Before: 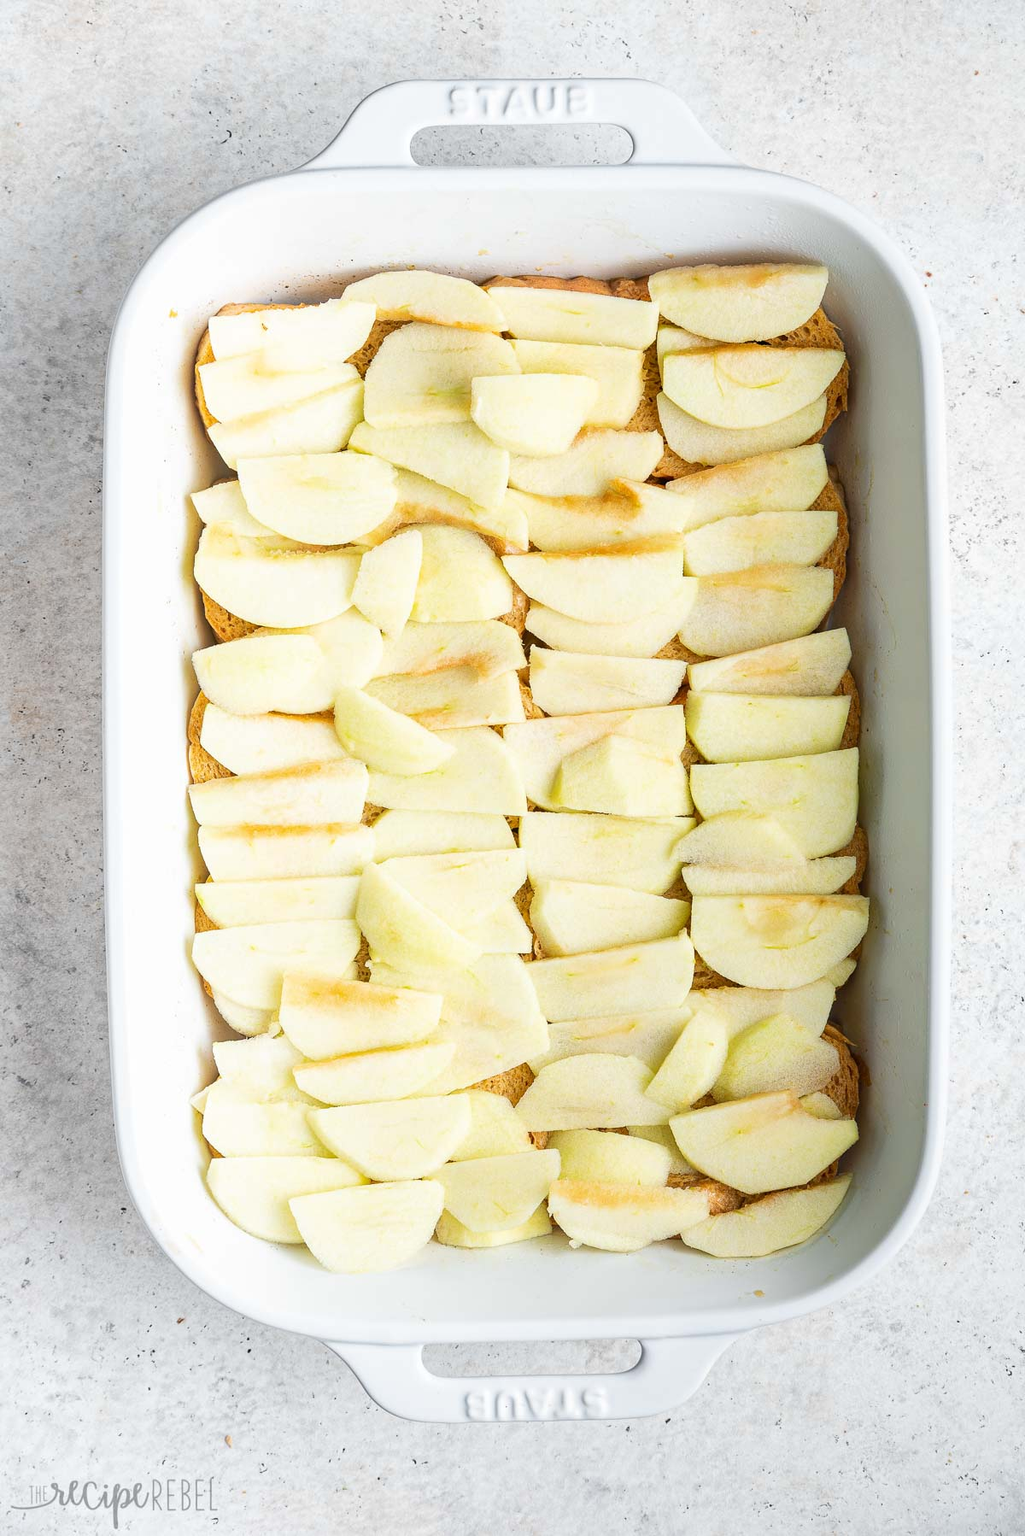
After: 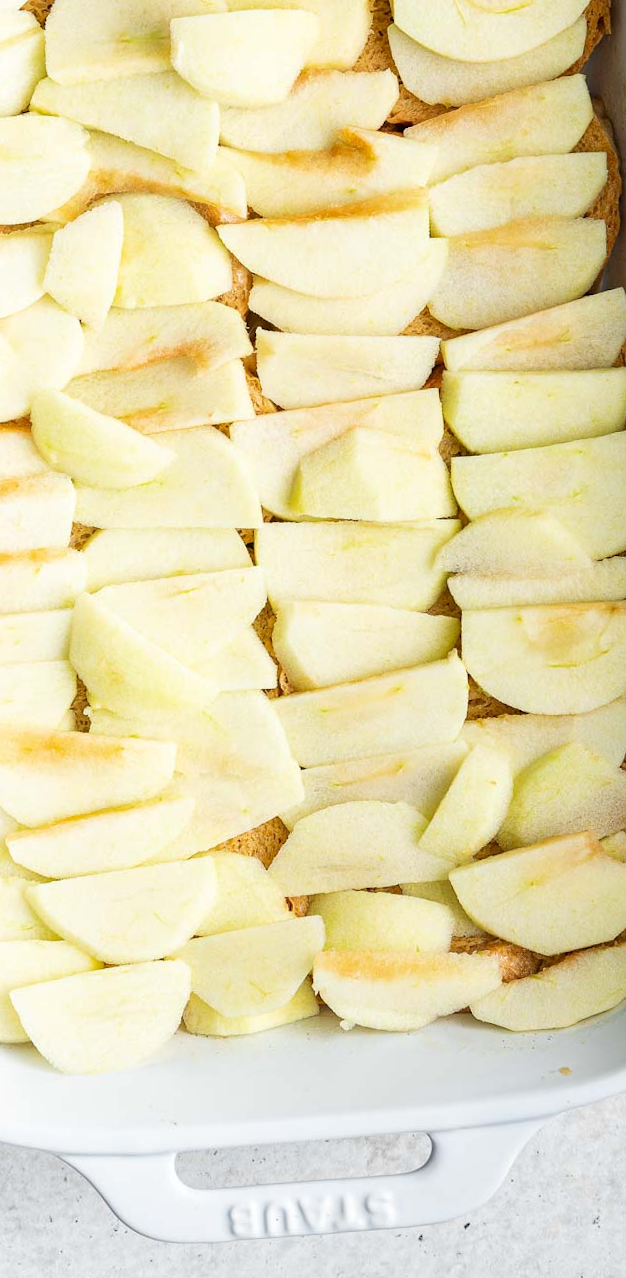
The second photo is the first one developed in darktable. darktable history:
crop: left 31.379%, top 24.658%, right 20.326%, bottom 6.628%
exposure: black level correction 0.001, exposure 0.014 EV, compensate highlight preservation false
rotate and perspective: rotation -3.18°, automatic cropping off
